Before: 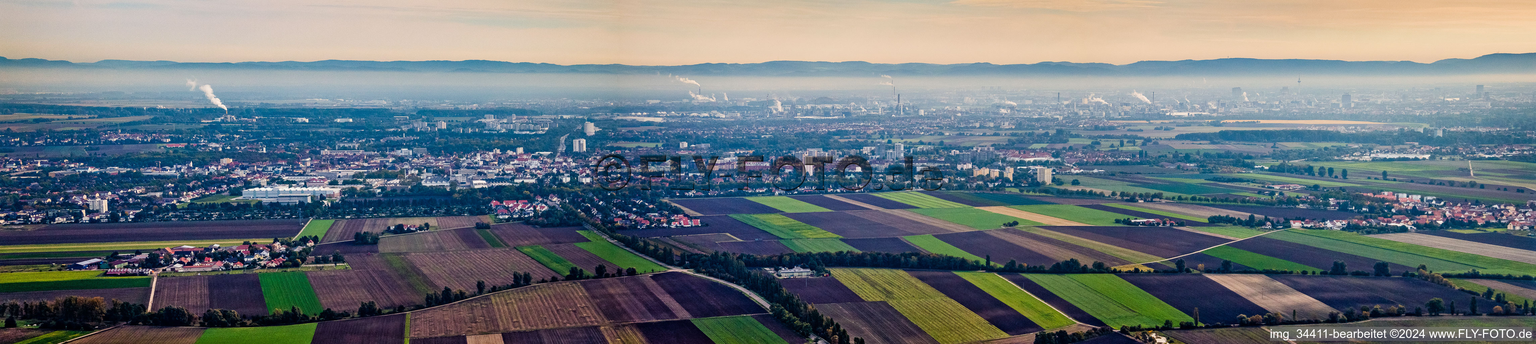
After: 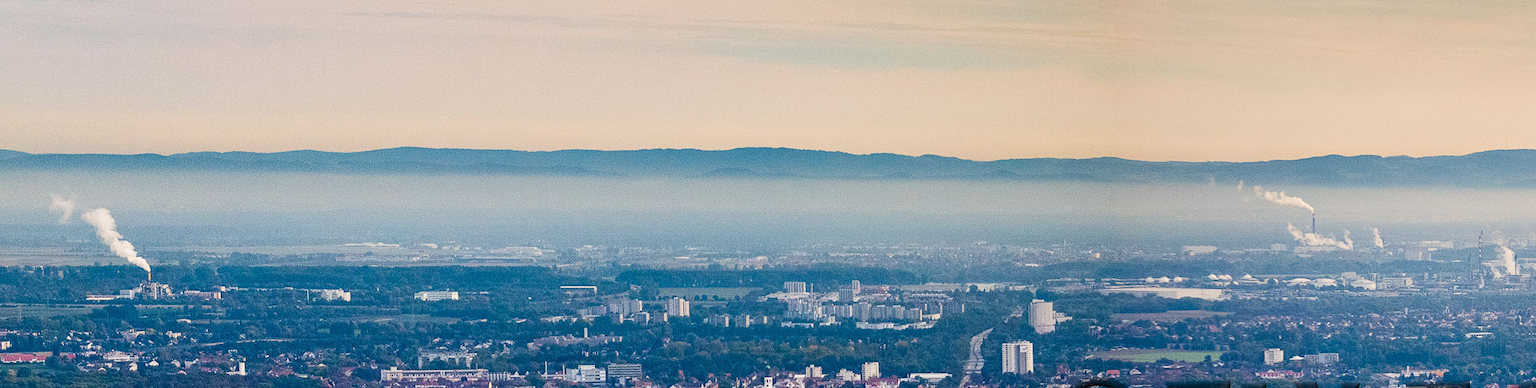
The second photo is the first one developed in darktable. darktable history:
crop and rotate: left 10.82%, top 0.071%, right 48.54%, bottom 53.855%
